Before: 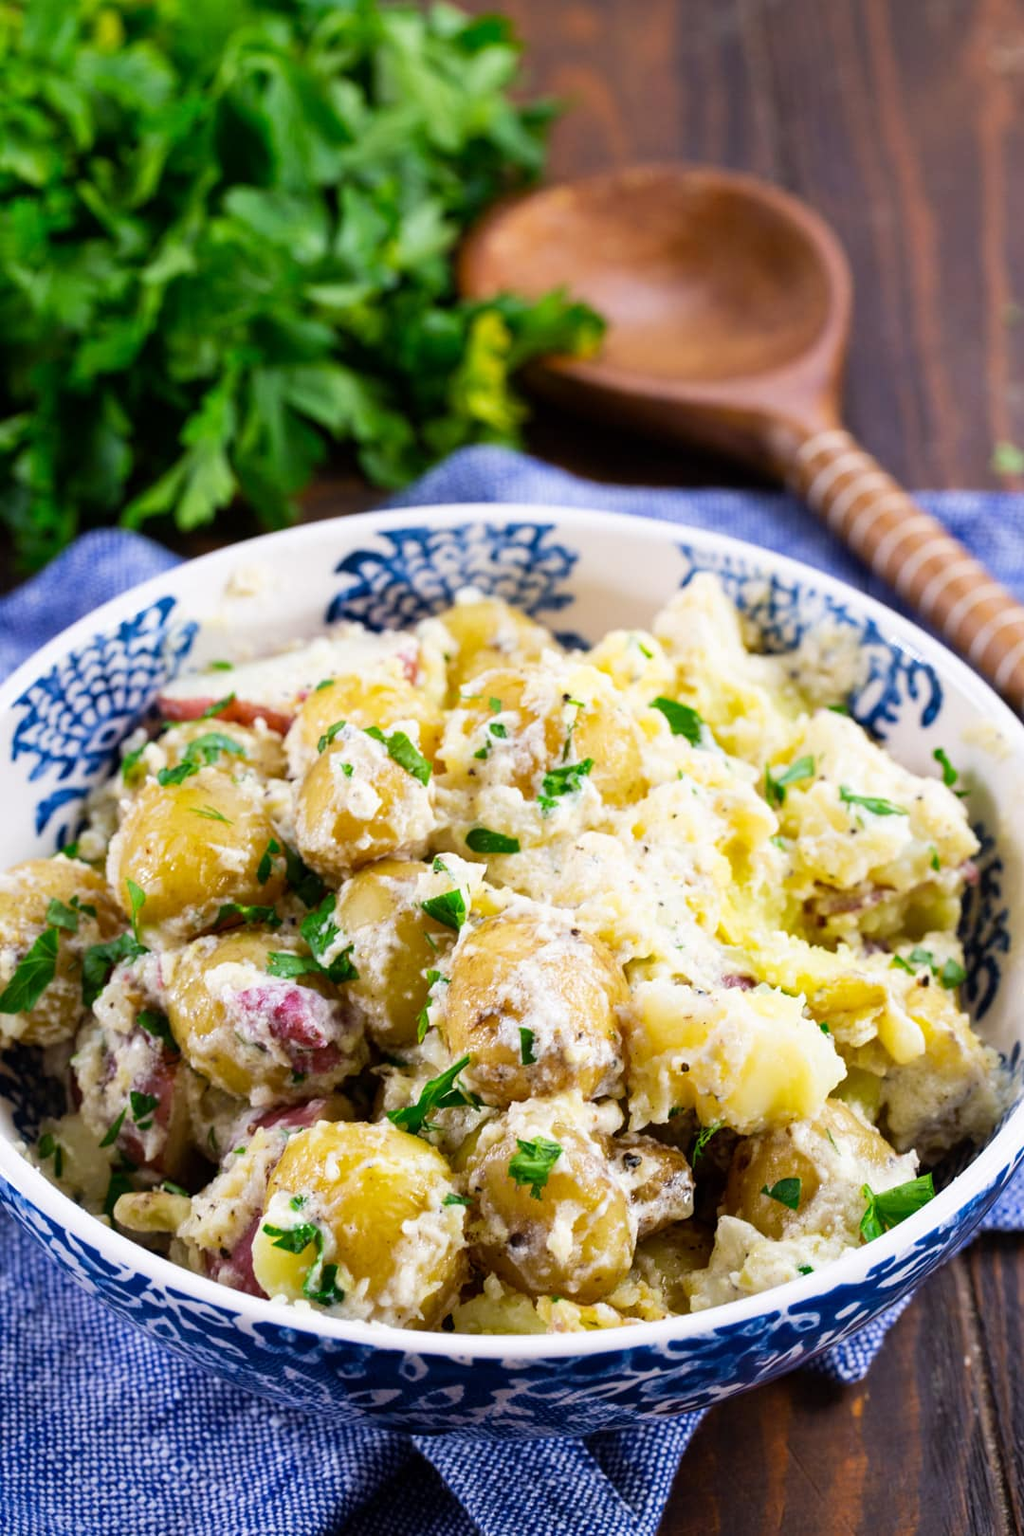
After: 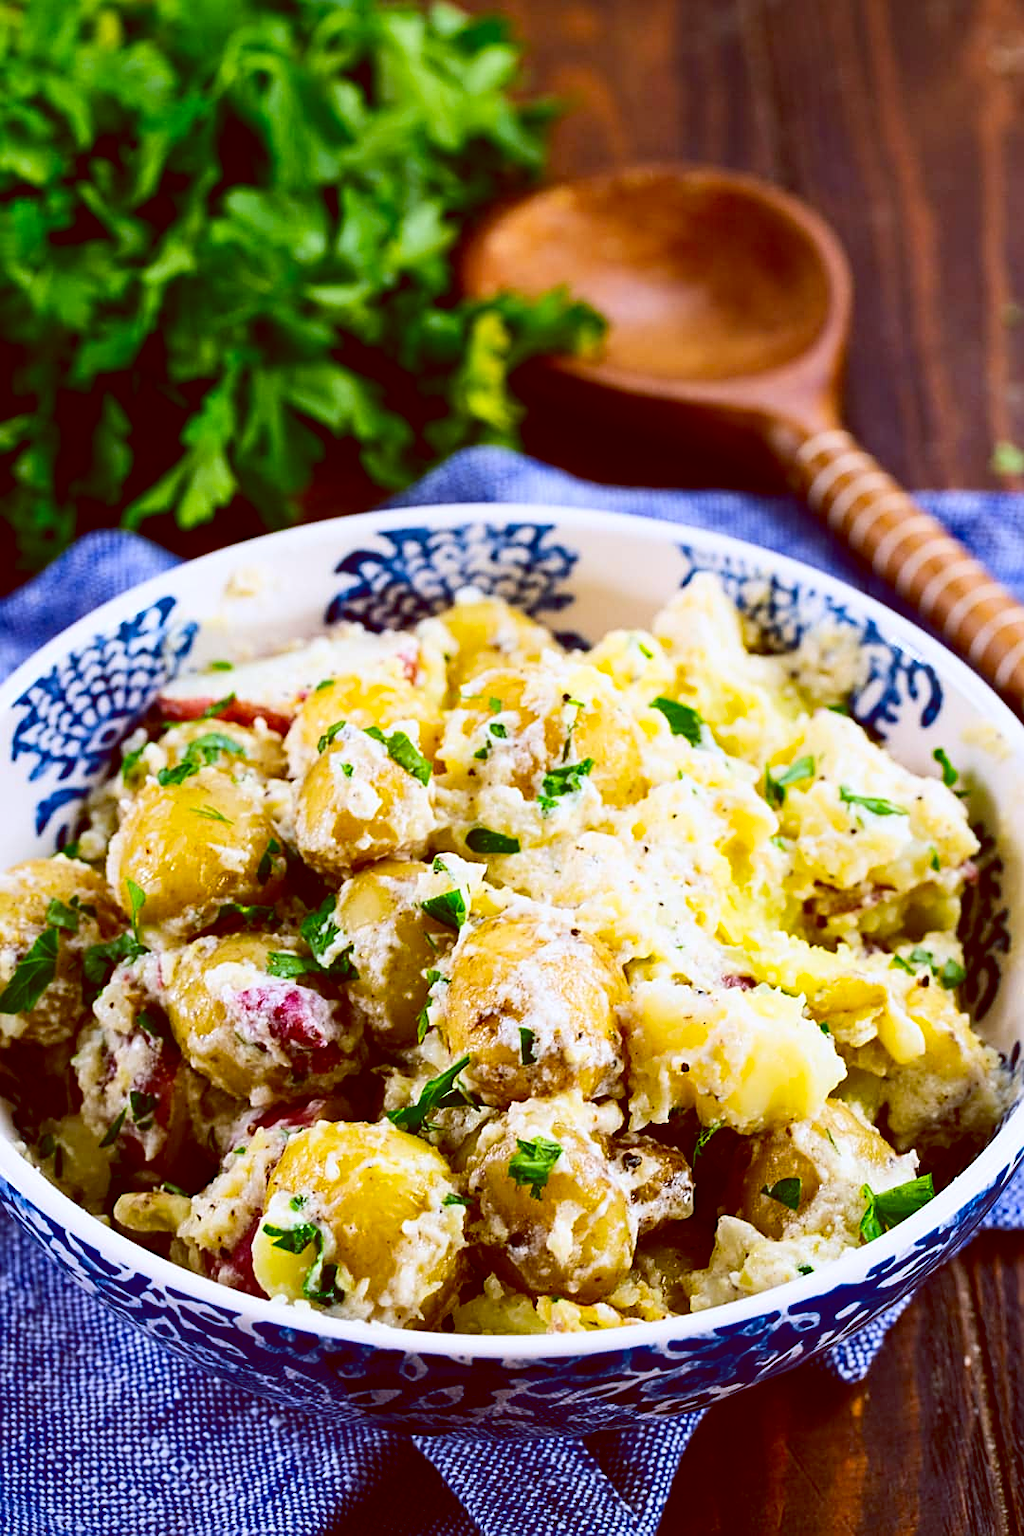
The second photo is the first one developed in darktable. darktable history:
haze removal: compatibility mode true, adaptive false
contrast brightness saturation: contrast 0.21, brightness -0.11, saturation 0.21
sharpen: on, module defaults
color balance: lift [1, 1.011, 0.999, 0.989], gamma [1.109, 1.045, 1.039, 0.955], gain [0.917, 0.936, 0.952, 1.064], contrast 2.32%, contrast fulcrum 19%, output saturation 101%
